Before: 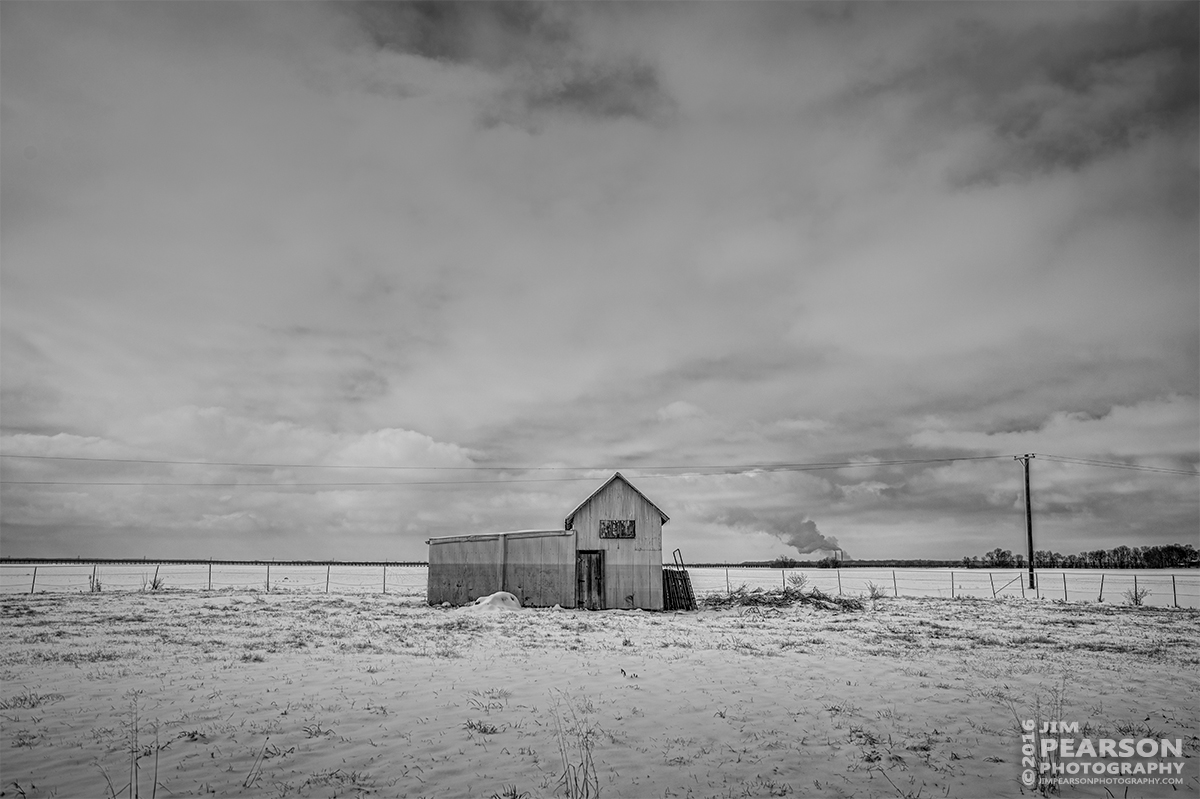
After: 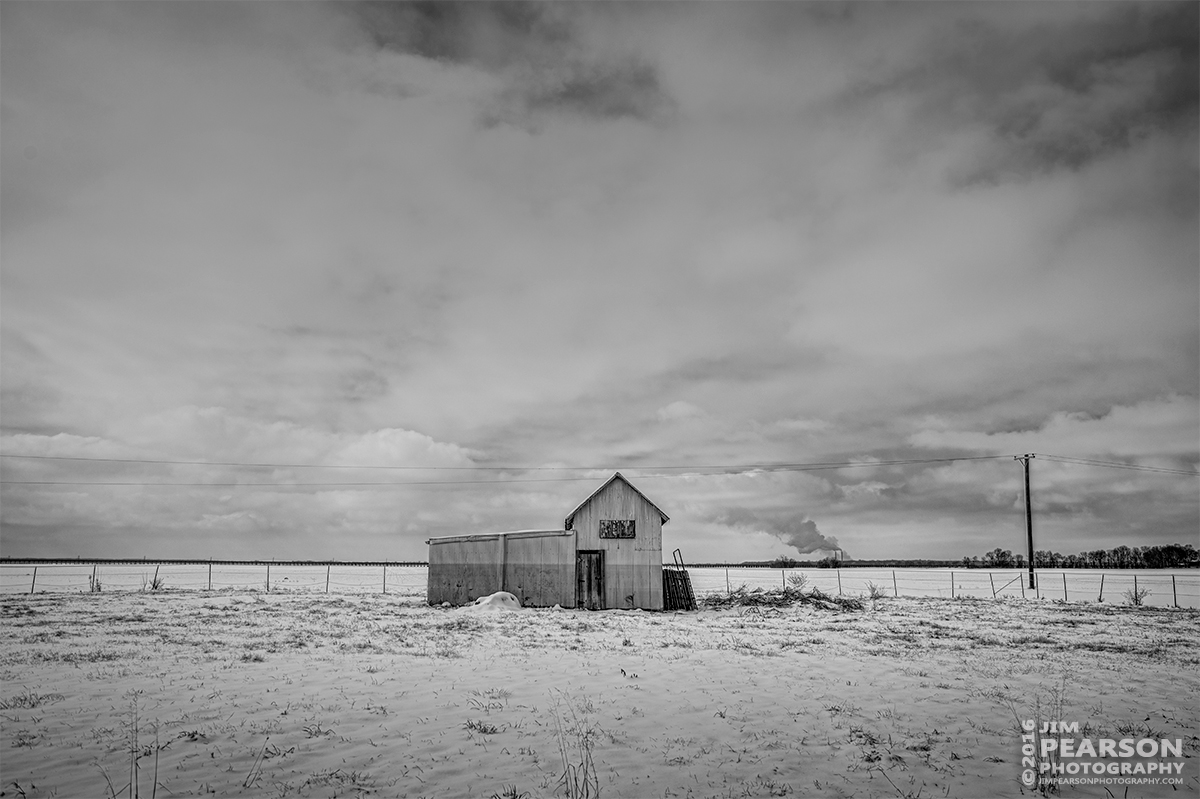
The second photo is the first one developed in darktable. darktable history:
tone equalizer: on, module defaults
rotate and perspective: crop left 0, crop top 0
